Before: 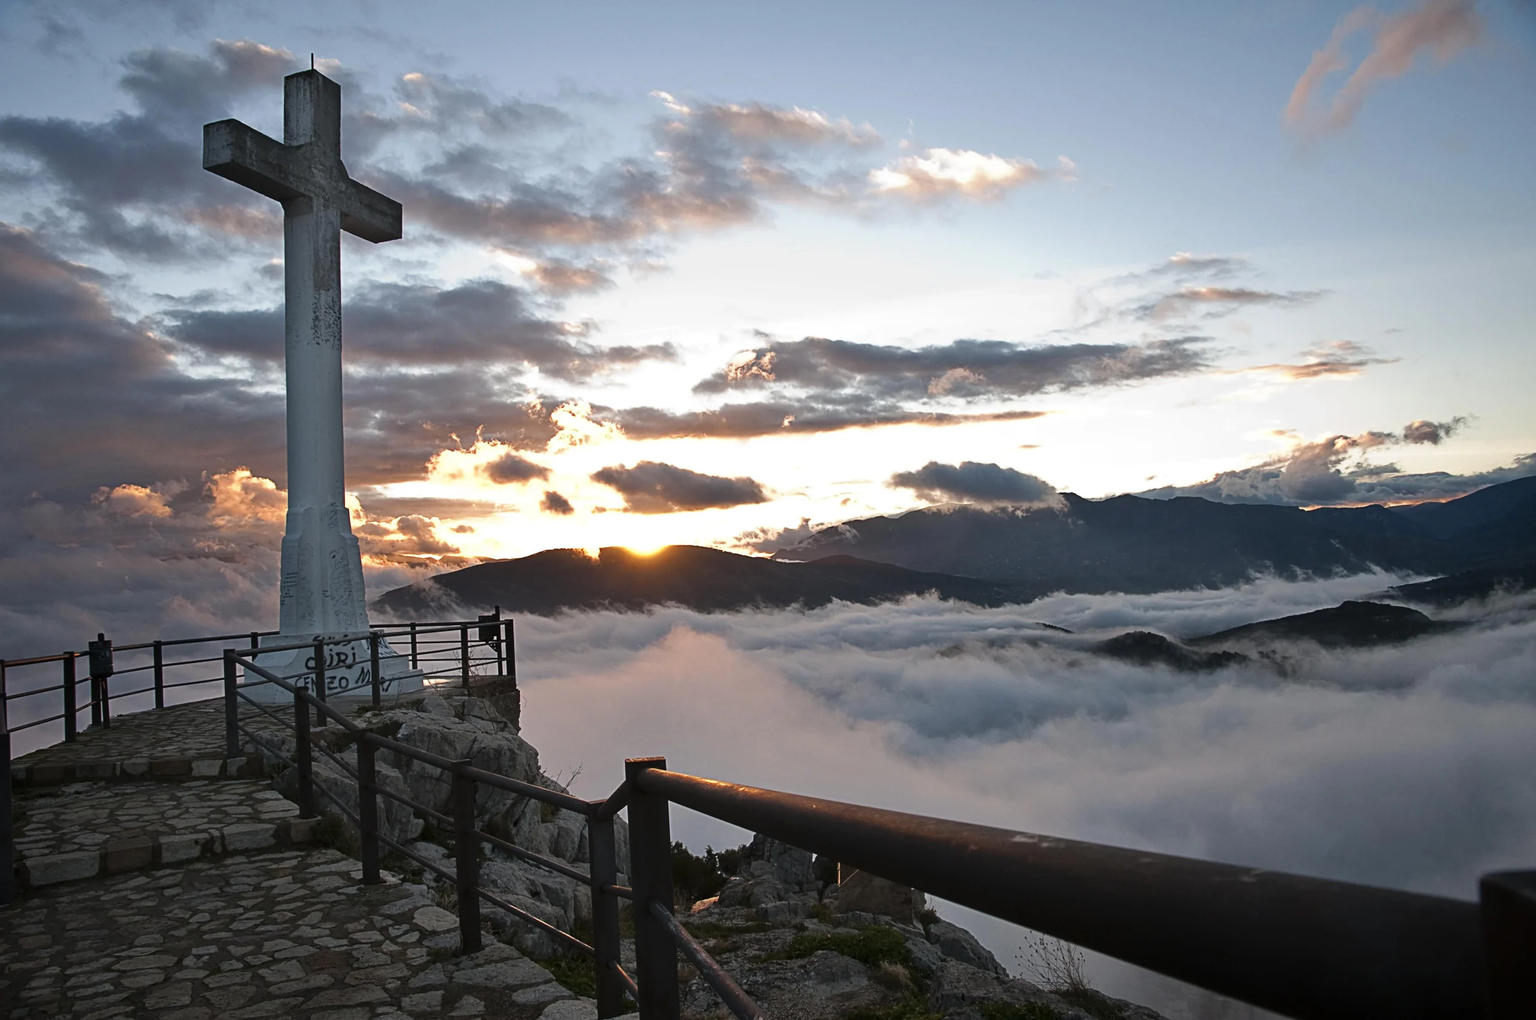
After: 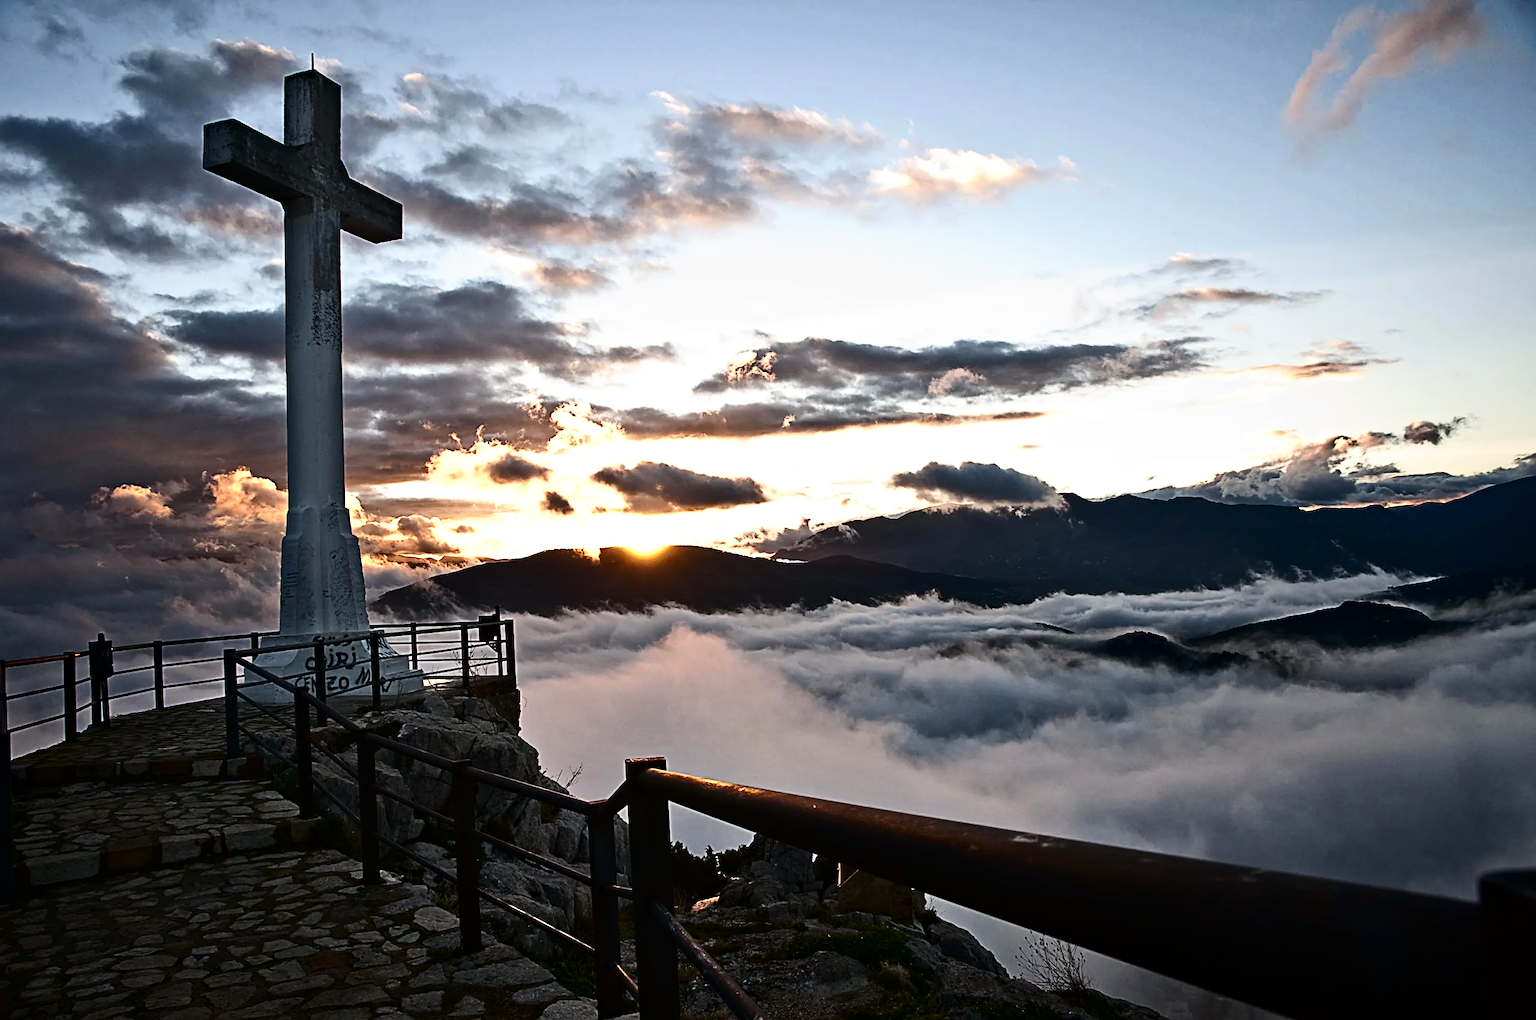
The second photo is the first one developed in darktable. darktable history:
contrast brightness saturation: contrast 0.32, brightness -0.08, saturation 0.17
contrast equalizer: y [[0.5, 0.5, 0.544, 0.569, 0.5, 0.5], [0.5 ×6], [0.5 ×6], [0 ×6], [0 ×6]]
sharpen: on, module defaults
